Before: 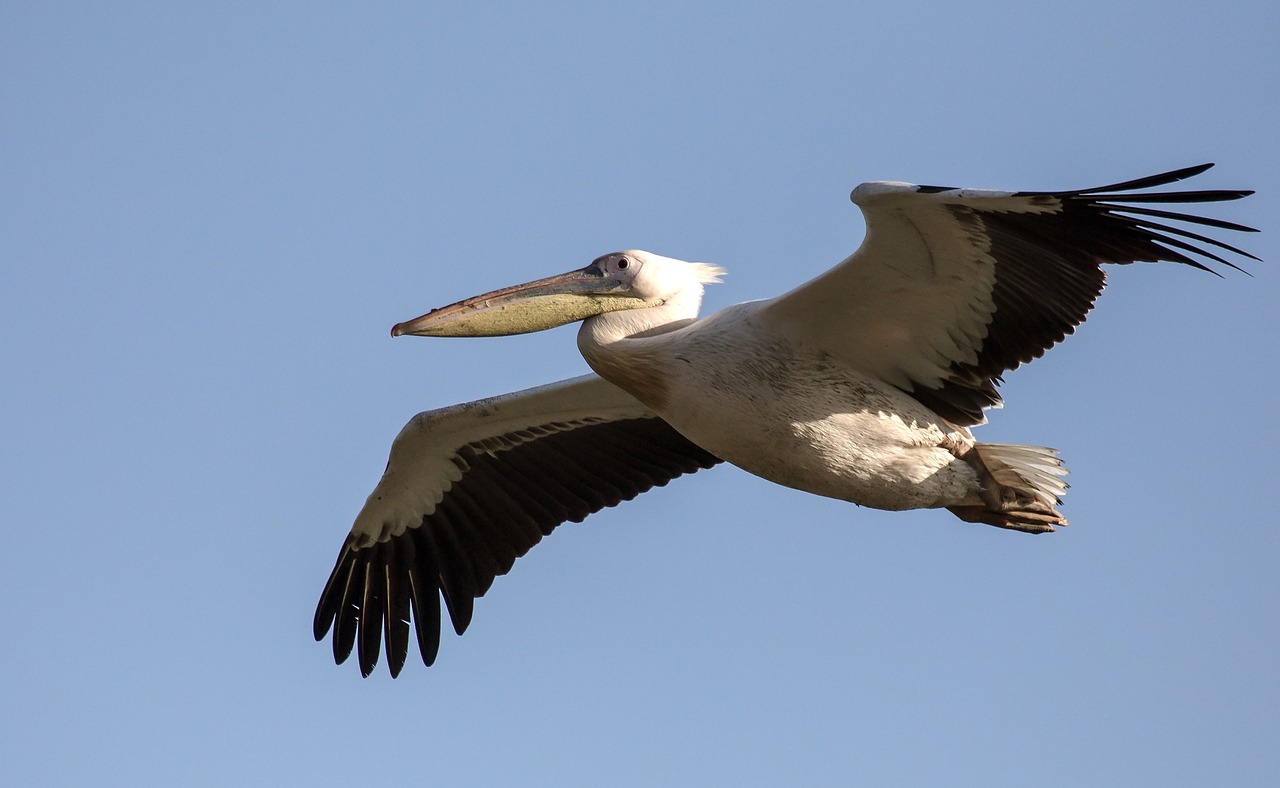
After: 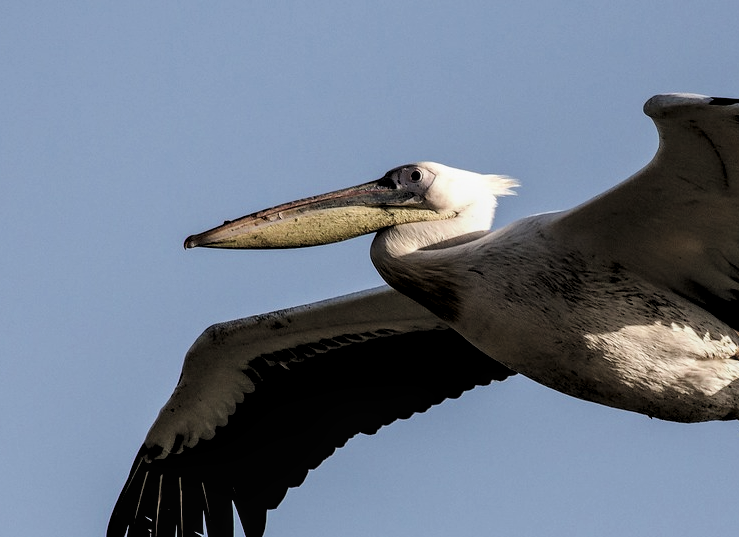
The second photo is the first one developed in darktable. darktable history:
crop: left 16.202%, top 11.208%, right 26.045%, bottom 20.557%
filmic rgb: black relative exposure -7.65 EV, white relative exposure 4.56 EV, hardness 3.61
local contrast: on, module defaults
levels: levels [0.129, 0.519, 0.867]
